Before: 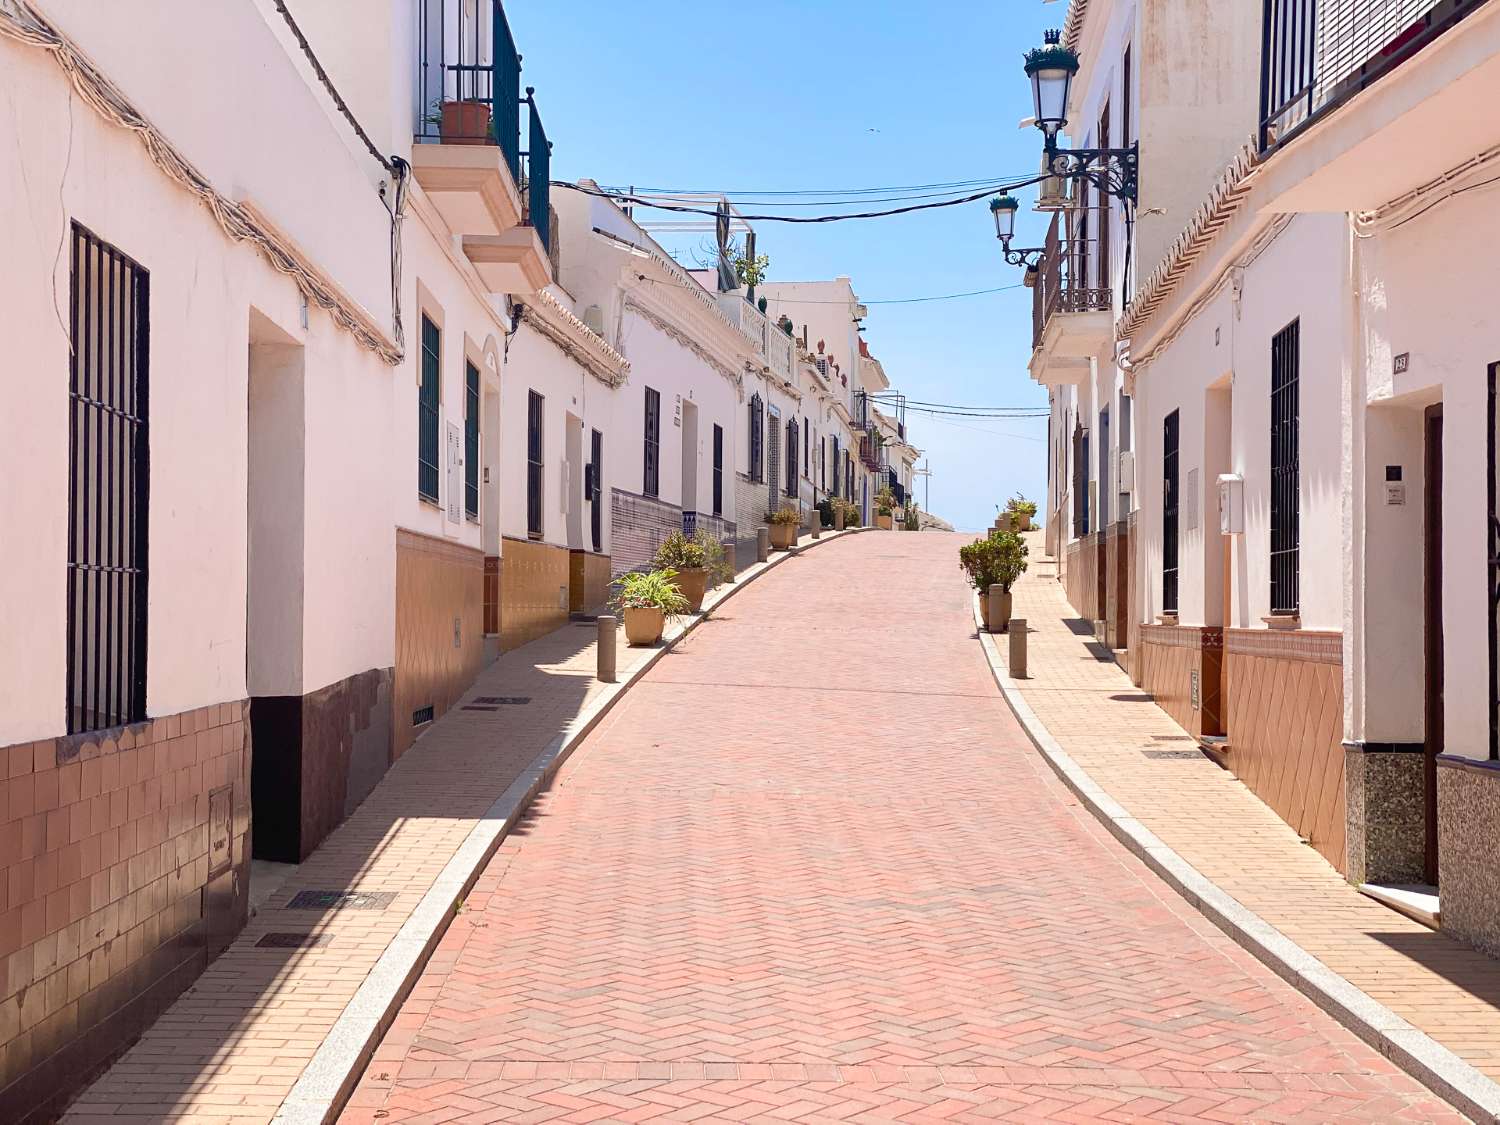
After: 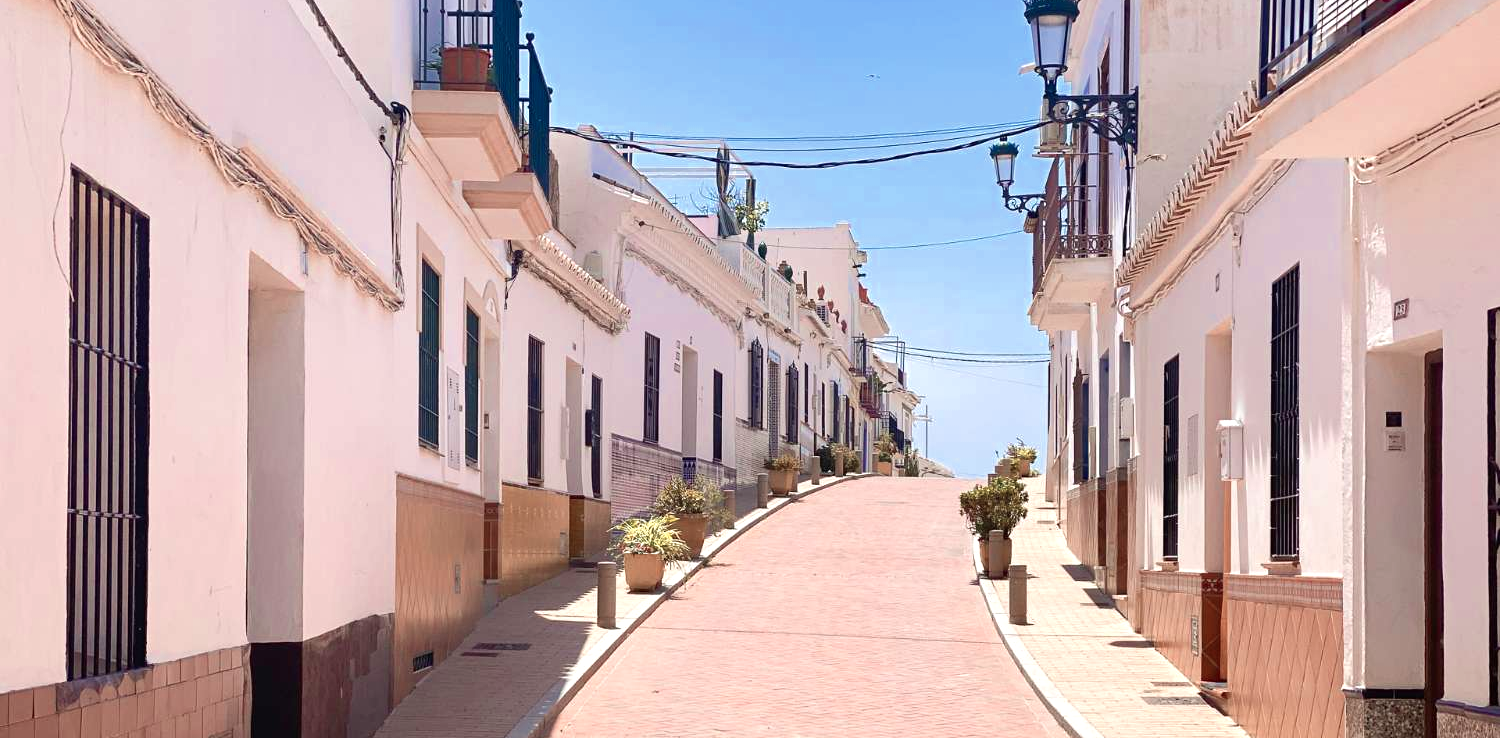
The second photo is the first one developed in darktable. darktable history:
crop and rotate: top 4.848%, bottom 29.503%
color zones: curves: ch0 [(0, 0.473) (0.001, 0.473) (0.226, 0.548) (0.4, 0.589) (0.525, 0.54) (0.728, 0.403) (0.999, 0.473) (1, 0.473)]; ch1 [(0, 0.619) (0.001, 0.619) (0.234, 0.388) (0.4, 0.372) (0.528, 0.422) (0.732, 0.53) (0.999, 0.619) (1, 0.619)]; ch2 [(0, 0.547) (0.001, 0.547) (0.226, 0.45) (0.4, 0.525) (0.525, 0.585) (0.8, 0.511) (0.999, 0.547) (1, 0.547)]
exposure: exposure 0.207 EV, compensate highlight preservation false
